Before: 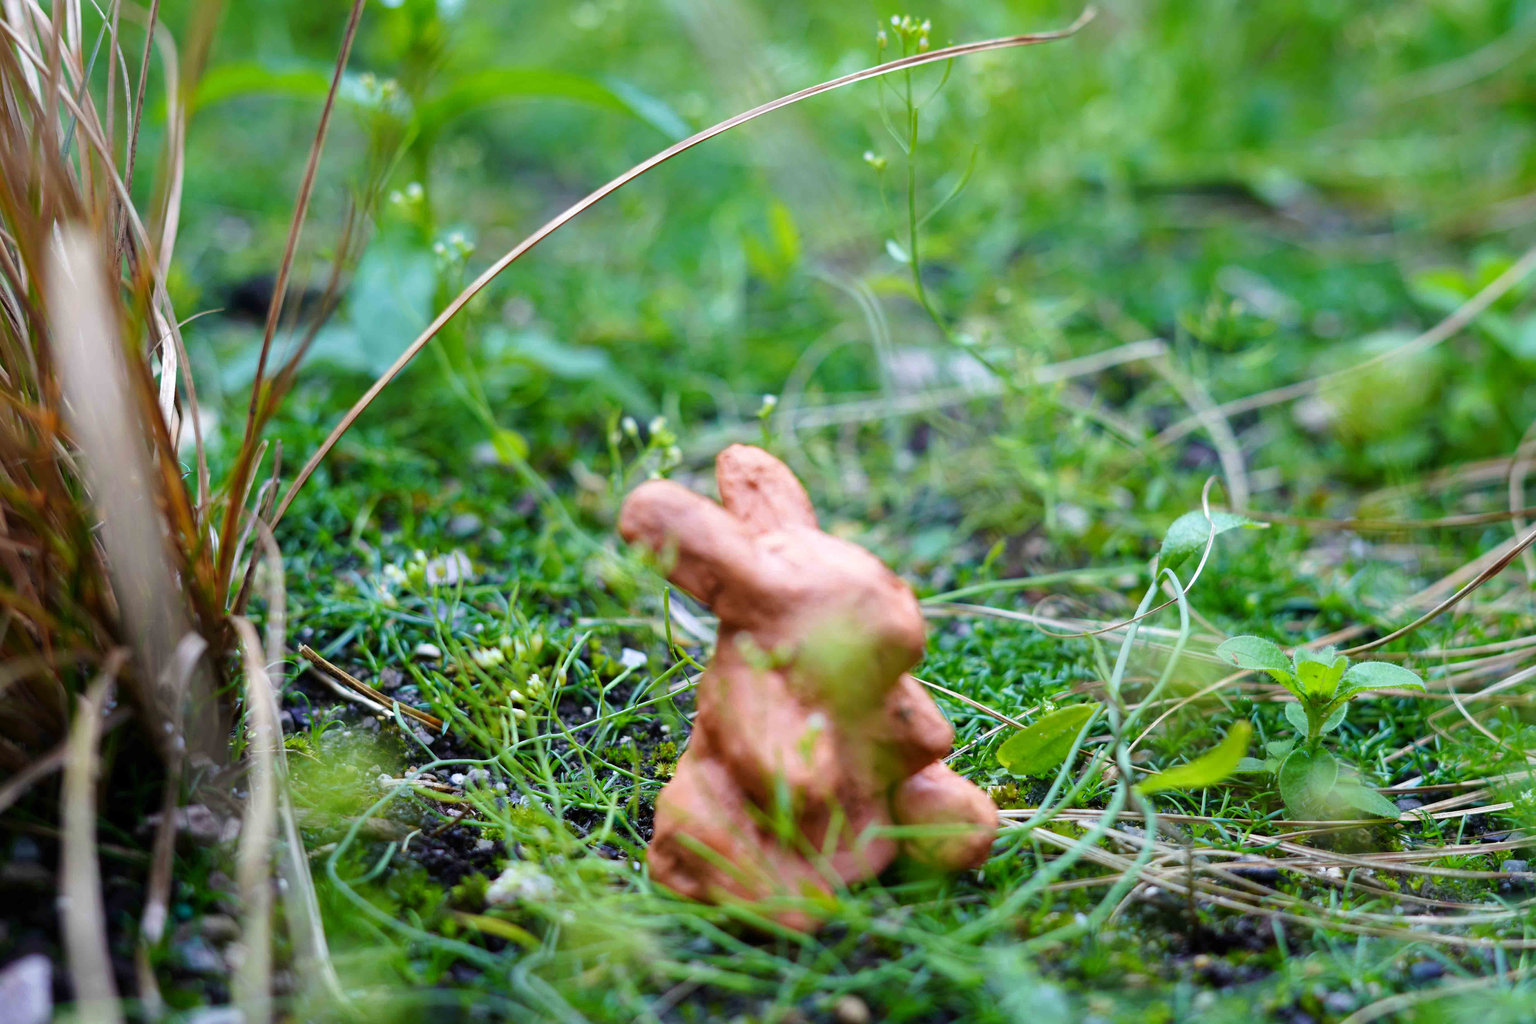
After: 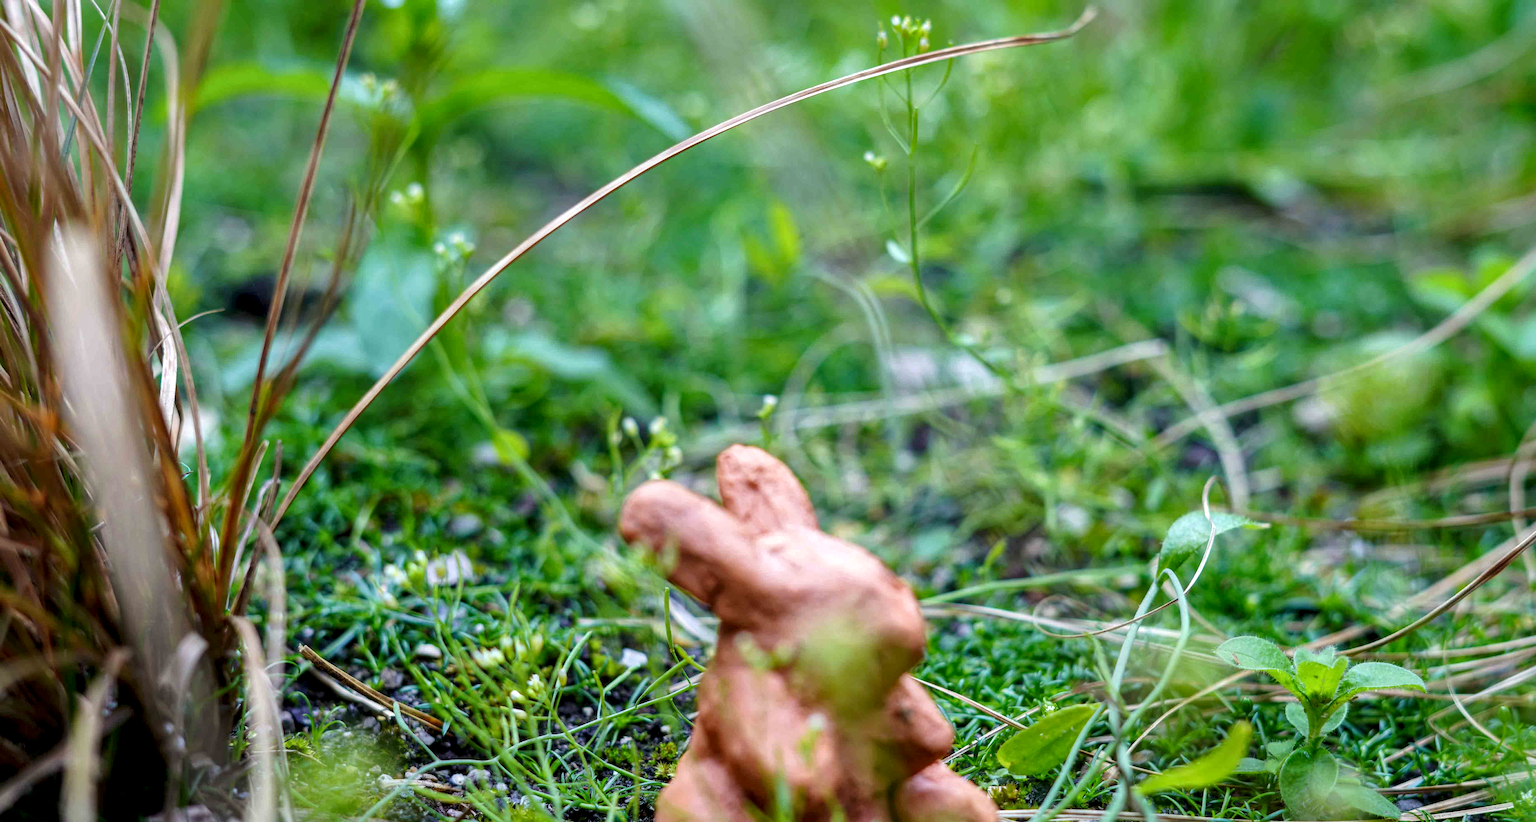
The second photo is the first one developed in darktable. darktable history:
shadows and highlights: shadows -20, white point adjustment -2, highlights -35
crop: bottom 19.644%
local contrast: highlights 61%, detail 143%, midtone range 0.428
